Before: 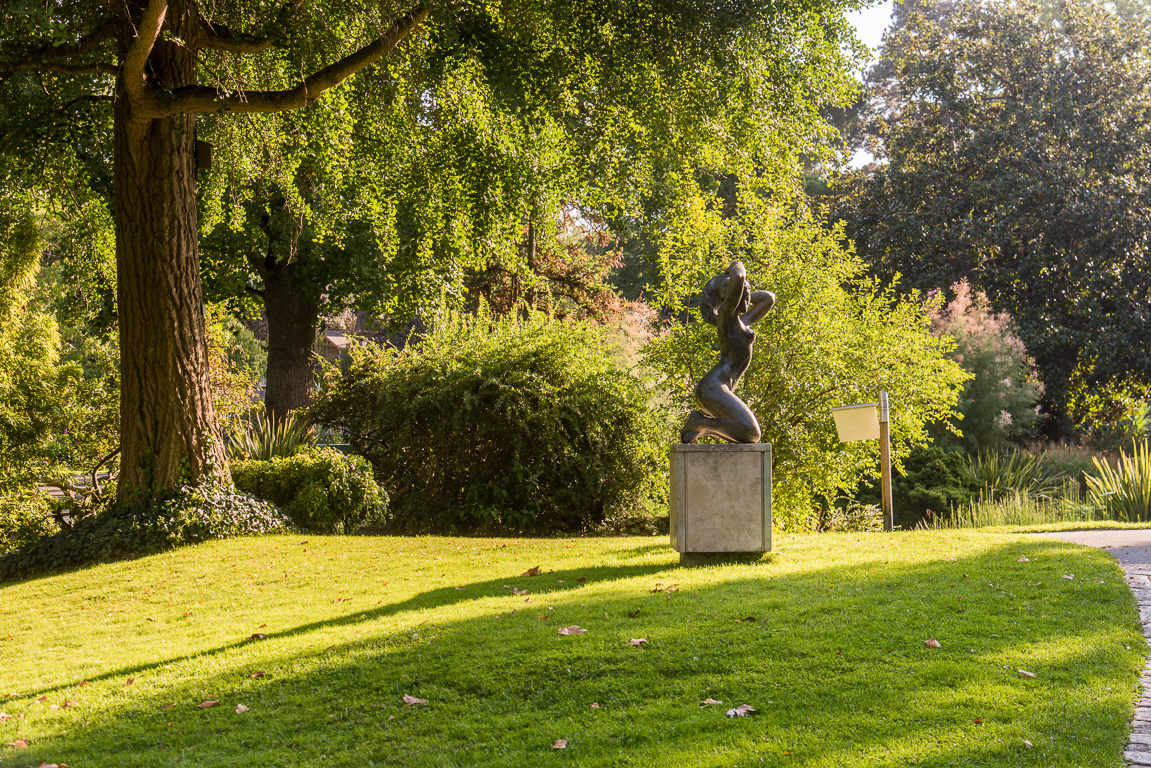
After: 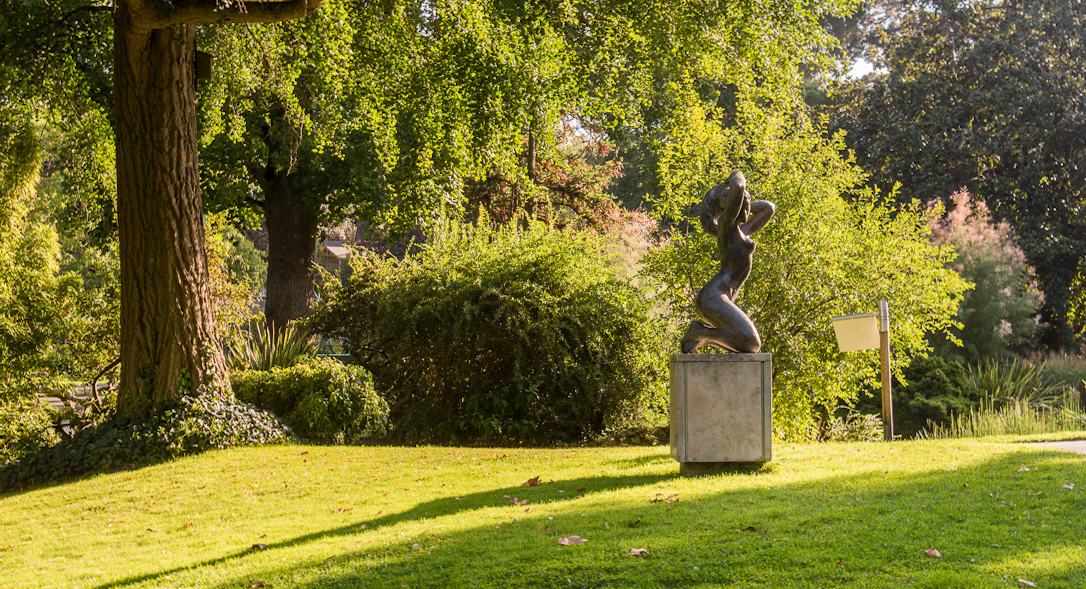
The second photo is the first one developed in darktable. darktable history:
crop and rotate: angle 0.06°, top 11.737%, right 5.42%, bottom 11.337%
